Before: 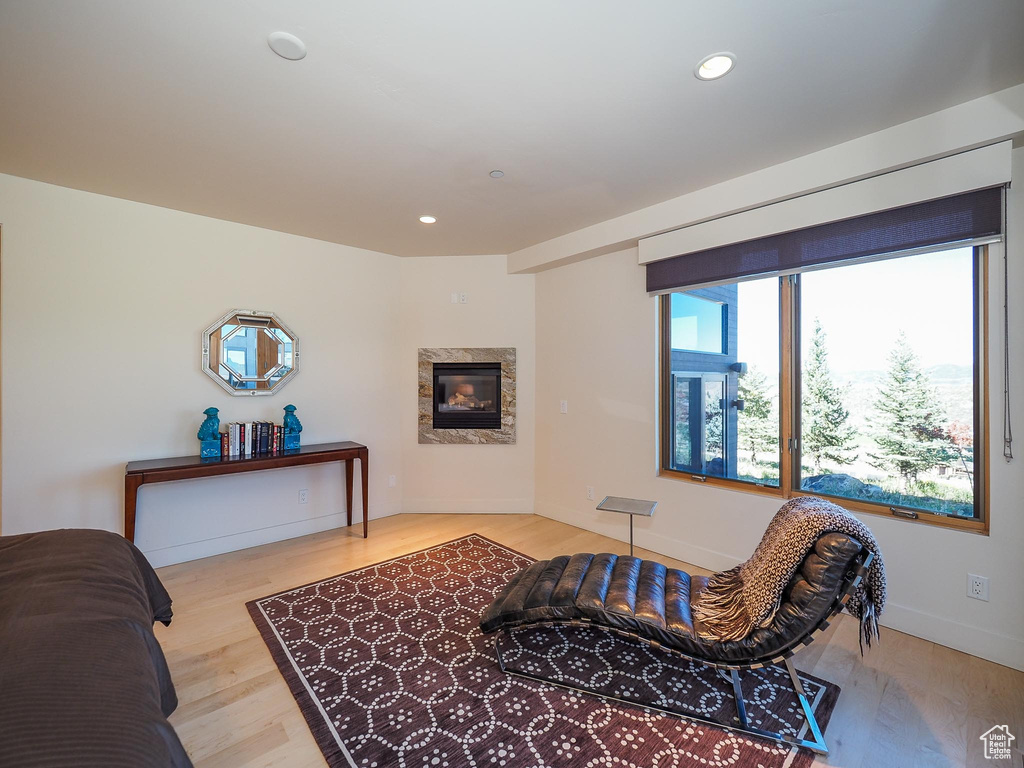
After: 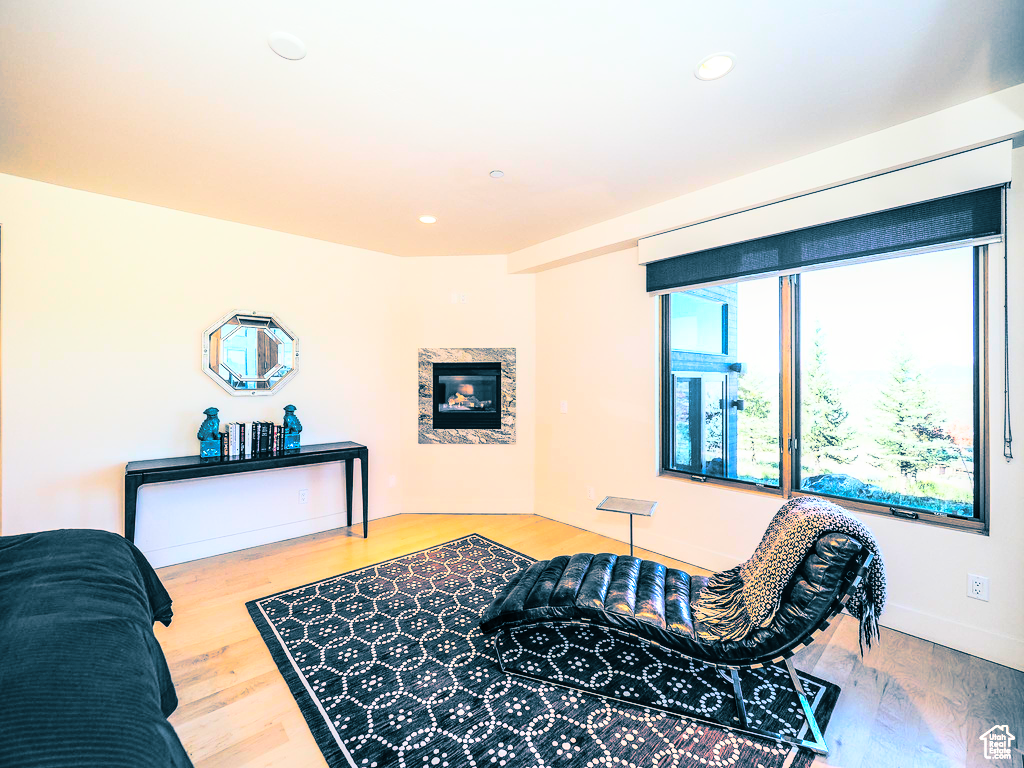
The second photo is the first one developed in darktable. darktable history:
color balance rgb: linear chroma grading › global chroma 8.33%, perceptual saturation grading › global saturation 18.52%, global vibrance 7.87%
rgb curve: curves: ch0 [(0, 0) (0.21, 0.15) (0.24, 0.21) (0.5, 0.75) (0.75, 0.96) (0.89, 0.99) (1, 1)]; ch1 [(0, 0.02) (0.21, 0.13) (0.25, 0.2) (0.5, 0.67) (0.75, 0.9) (0.89, 0.97) (1, 1)]; ch2 [(0, 0.02) (0.21, 0.13) (0.25, 0.2) (0.5, 0.67) (0.75, 0.9) (0.89, 0.97) (1, 1)], compensate middle gray true
local contrast: on, module defaults
split-toning: shadows › hue 212.4°, balance -70
